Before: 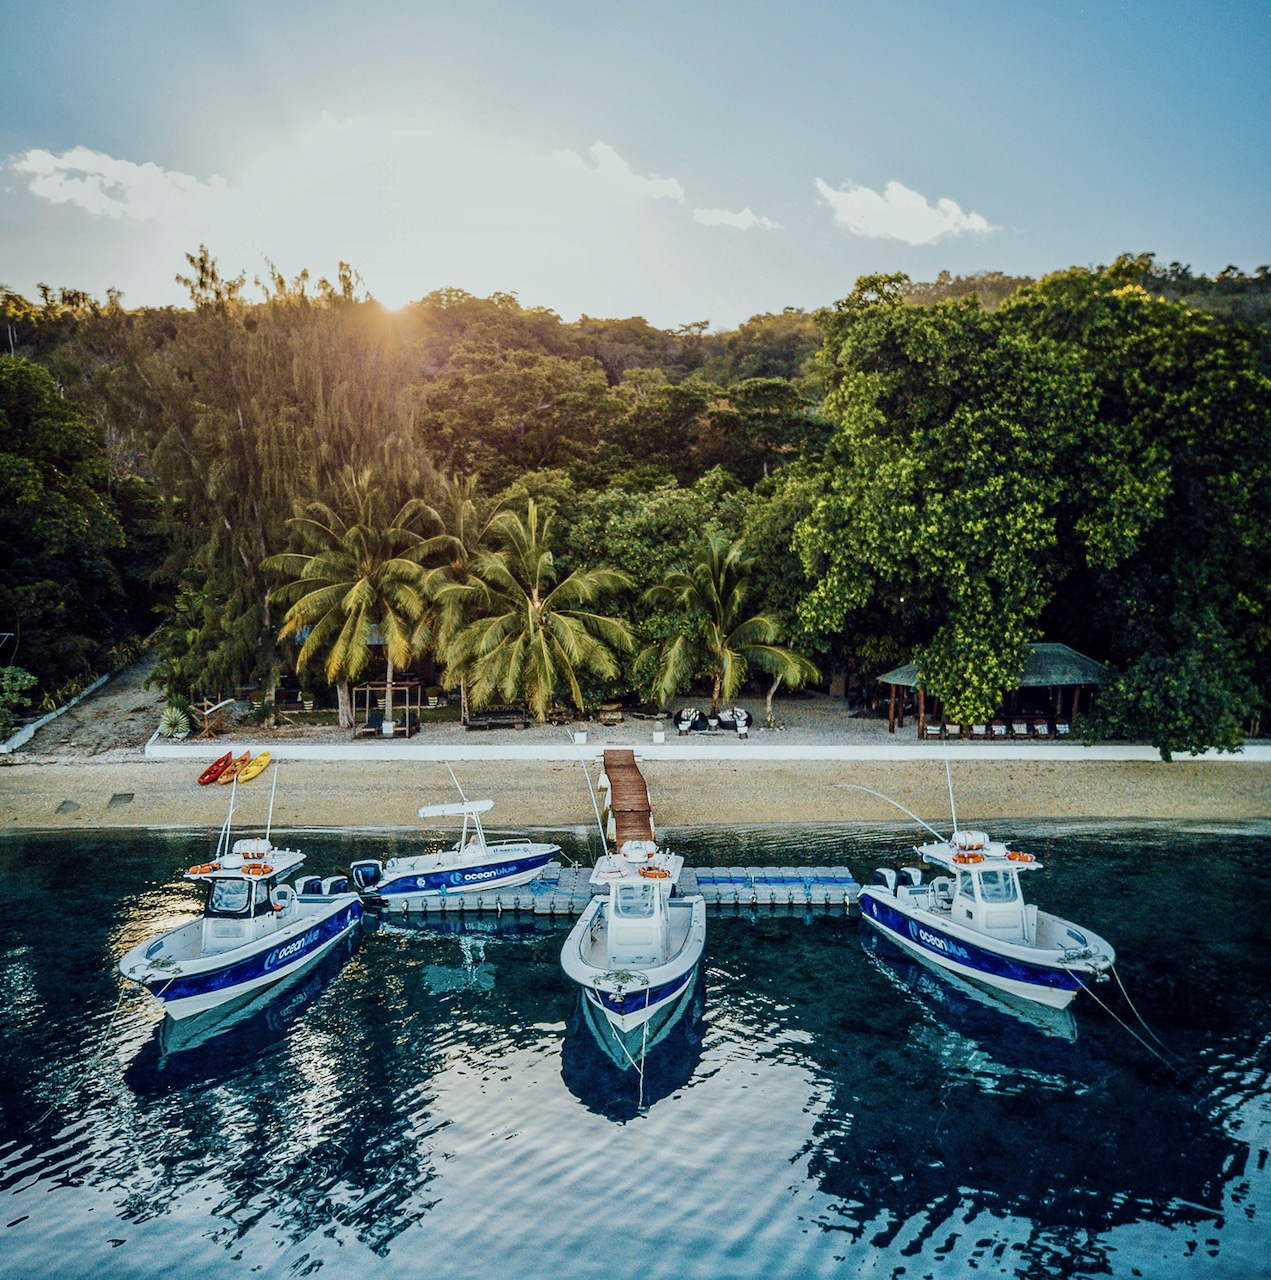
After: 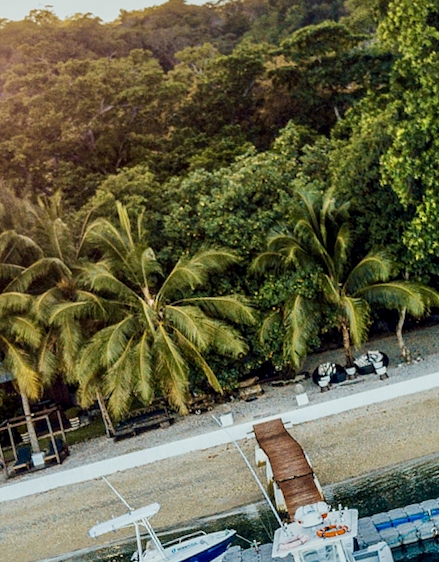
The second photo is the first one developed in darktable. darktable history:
crop and rotate: left 29.476%, top 10.214%, right 35.32%, bottom 17.333%
rotate and perspective: rotation -14.8°, crop left 0.1, crop right 0.903, crop top 0.25, crop bottom 0.748
tone equalizer: on, module defaults
